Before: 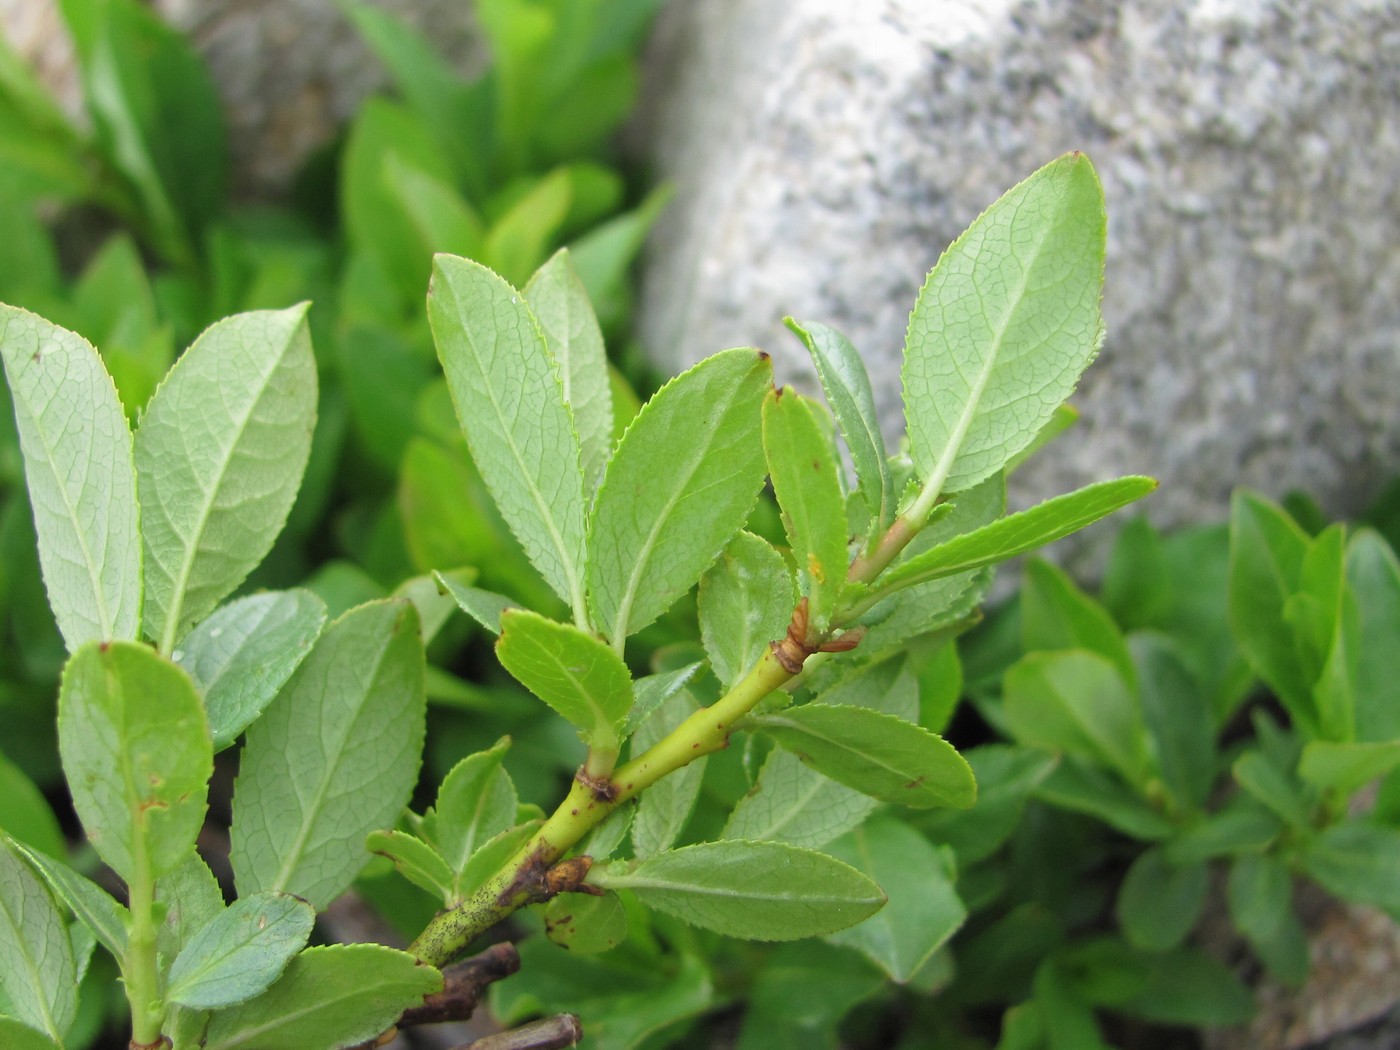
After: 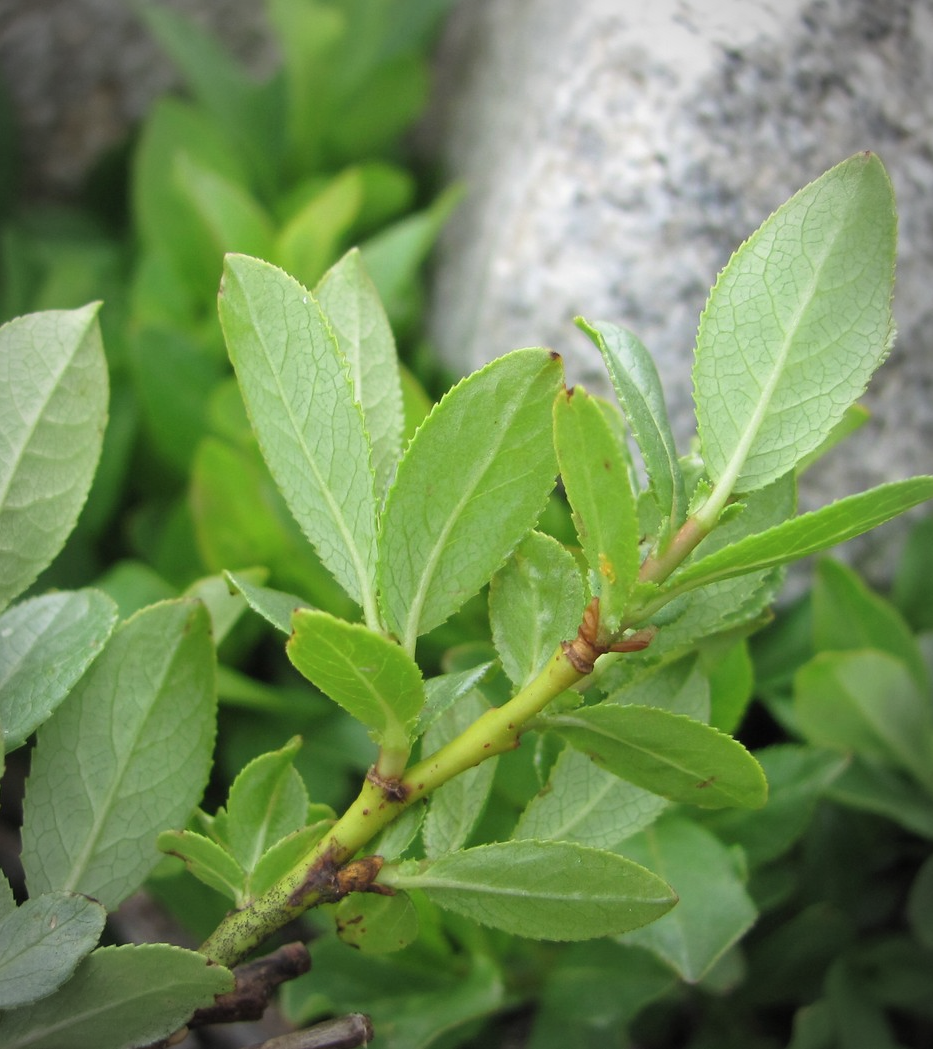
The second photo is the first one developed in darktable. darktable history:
vignetting: automatic ratio true
contrast brightness saturation: saturation -0.05
crop and rotate: left 15.055%, right 18.278%
